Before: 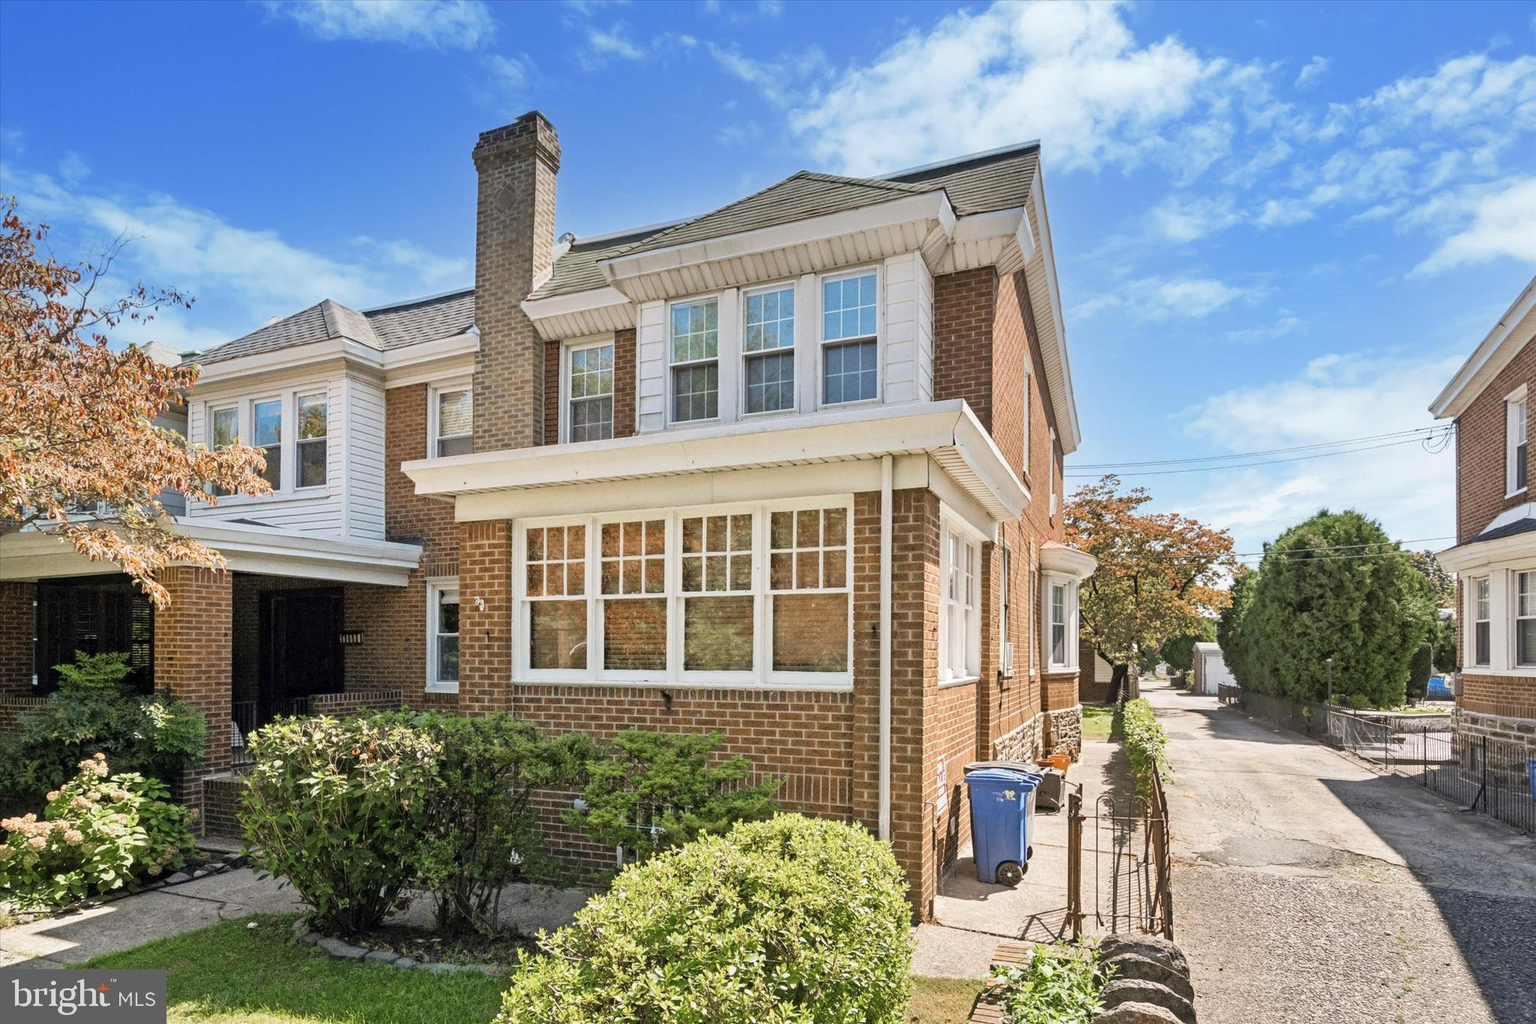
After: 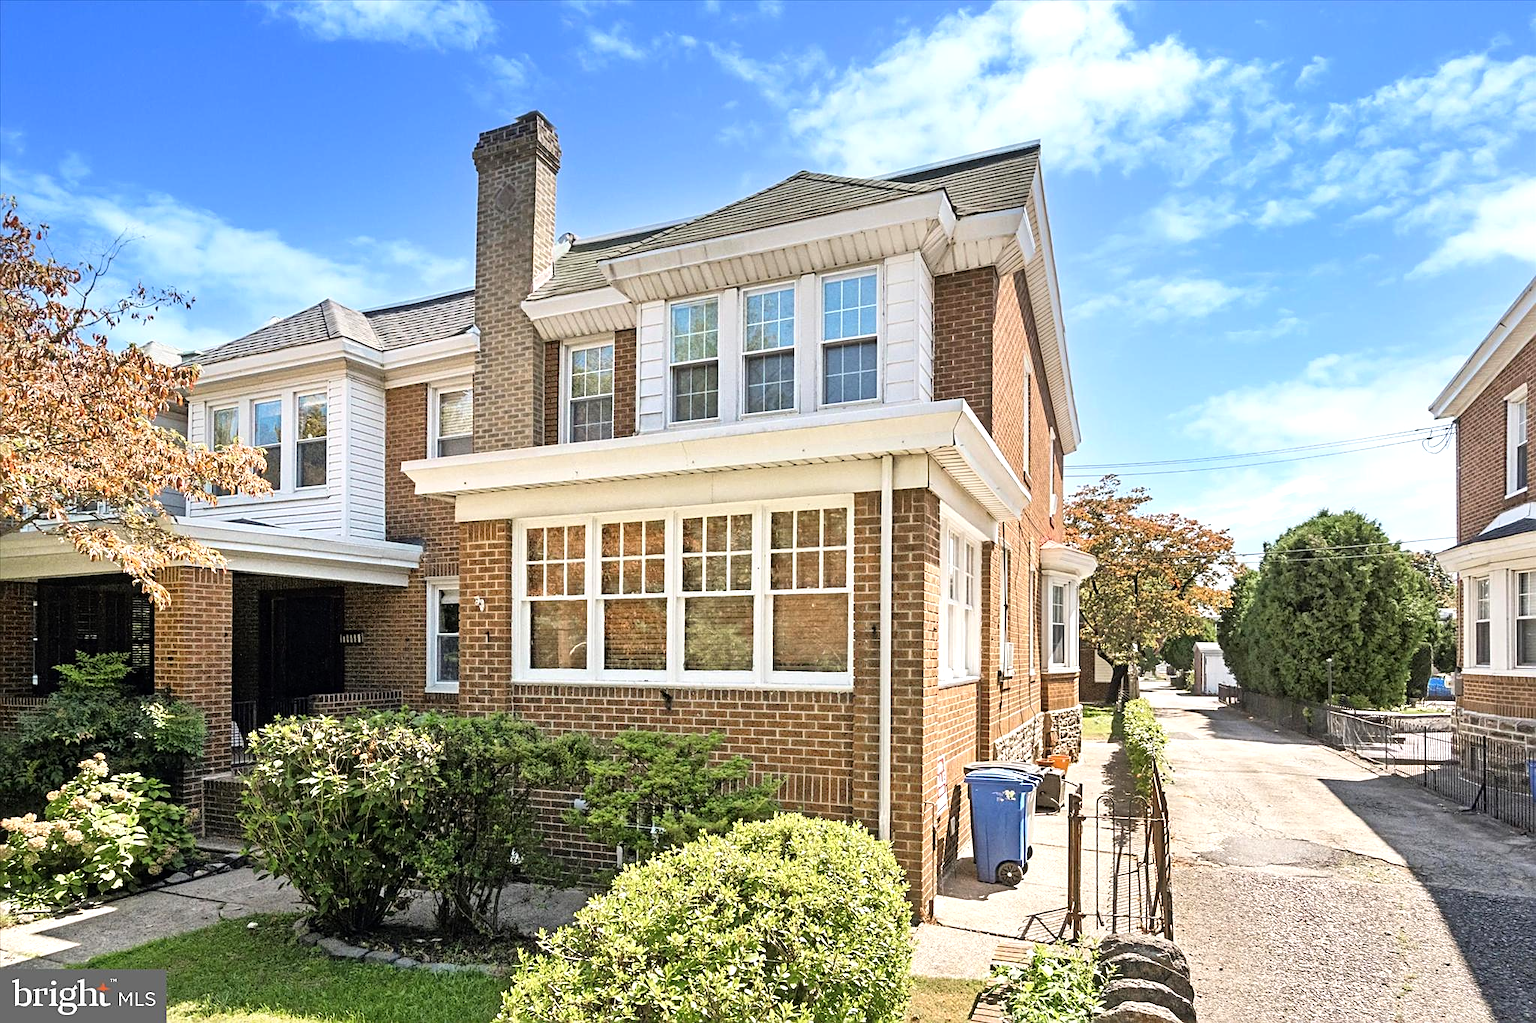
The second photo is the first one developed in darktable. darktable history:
sharpen: on, module defaults
tone equalizer: -8 EV -0.394 EV, -7 EV -0.406 EV, -6 EV -0.36 EV, -5 EV -0.212 EV, -3 EV 0.243 EV, -2 EV 0.354 EV, -1 EV 0.377 EV, +0 EV 0.434 EV
contrast brightness saturation: contrast 0.077, saturation 0.02
